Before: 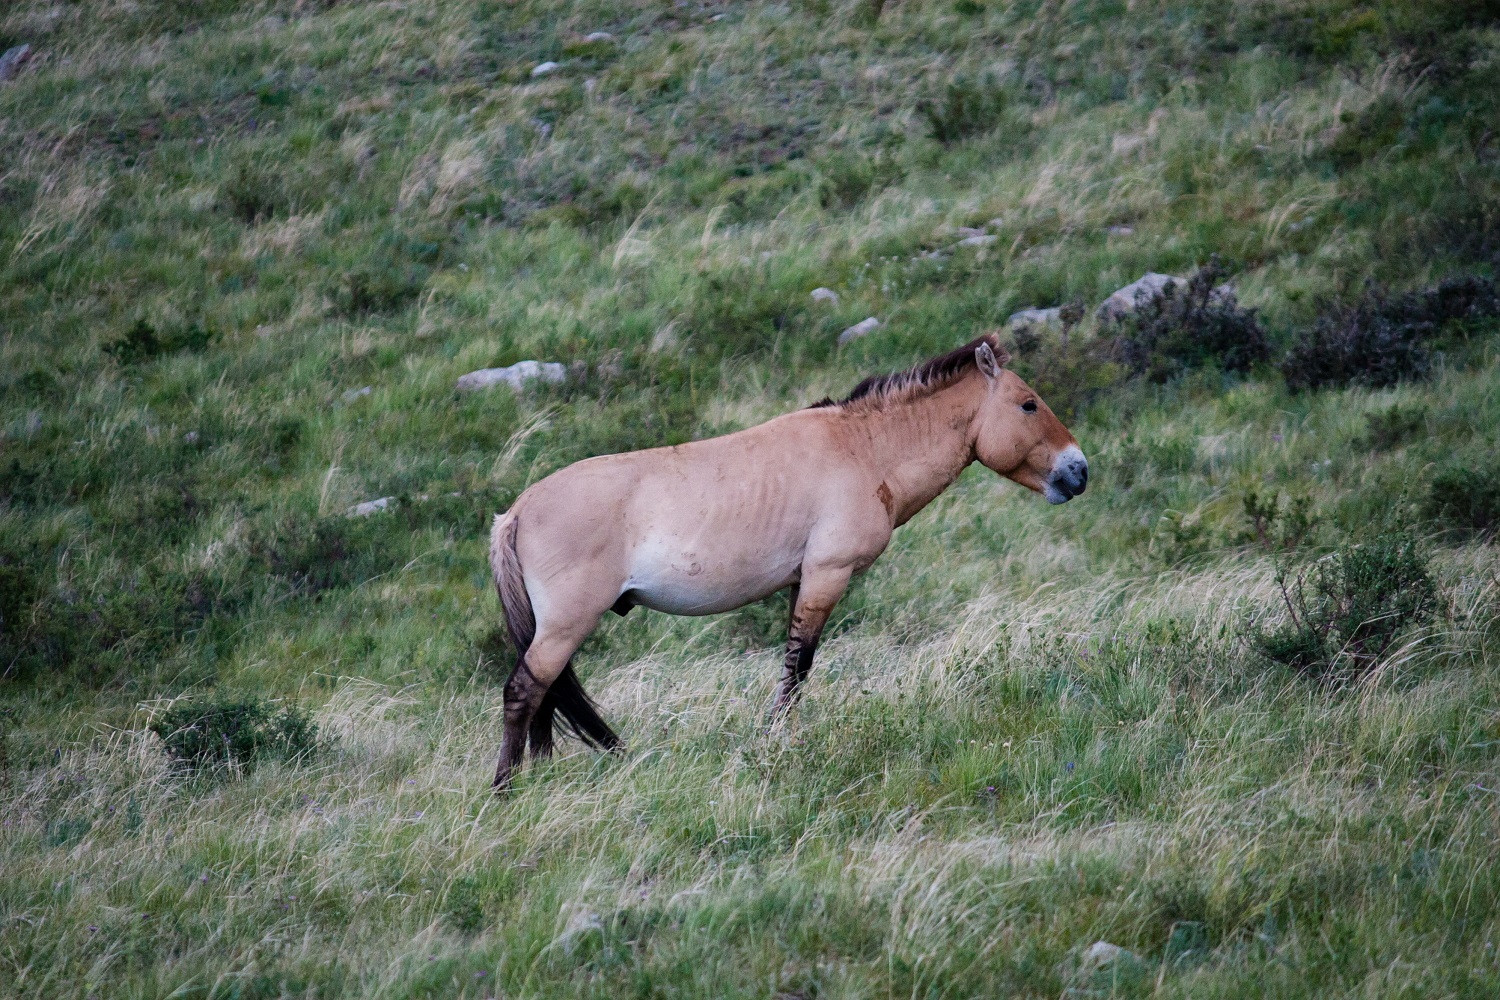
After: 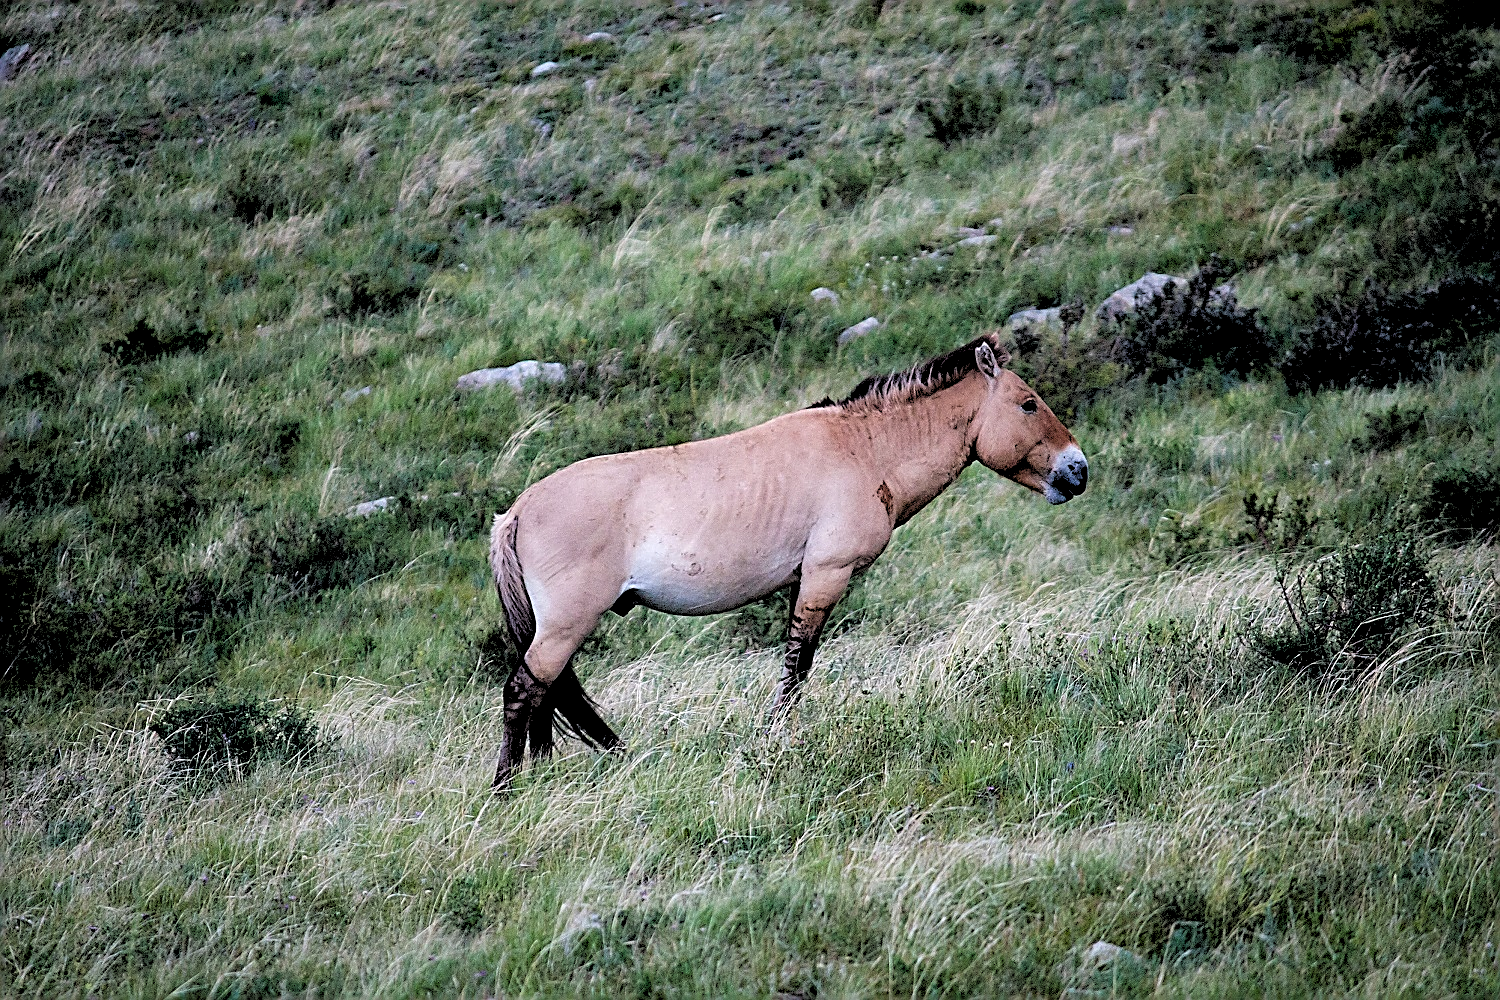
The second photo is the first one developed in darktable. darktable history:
exposure: exposure 0.191 EV, compensate highlight preservation false
sharpen: amount 1
rgb levels: levels [[0.029, 0.461, 0.922], [0, 0.5, 1], [0, 0.5, 1]]
